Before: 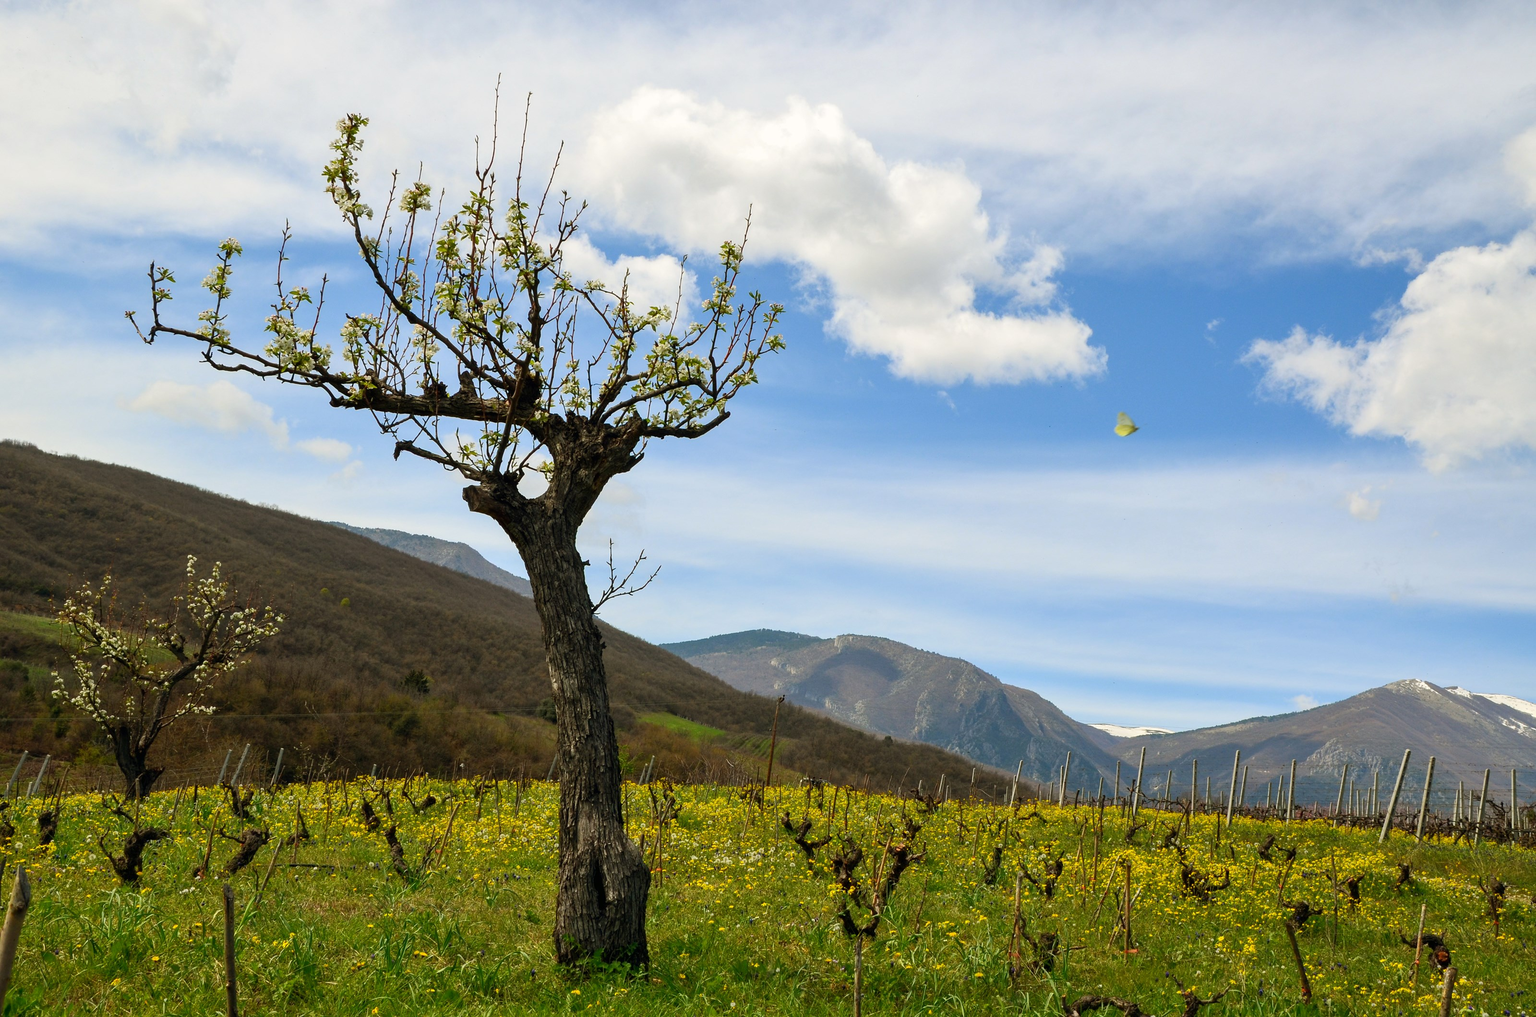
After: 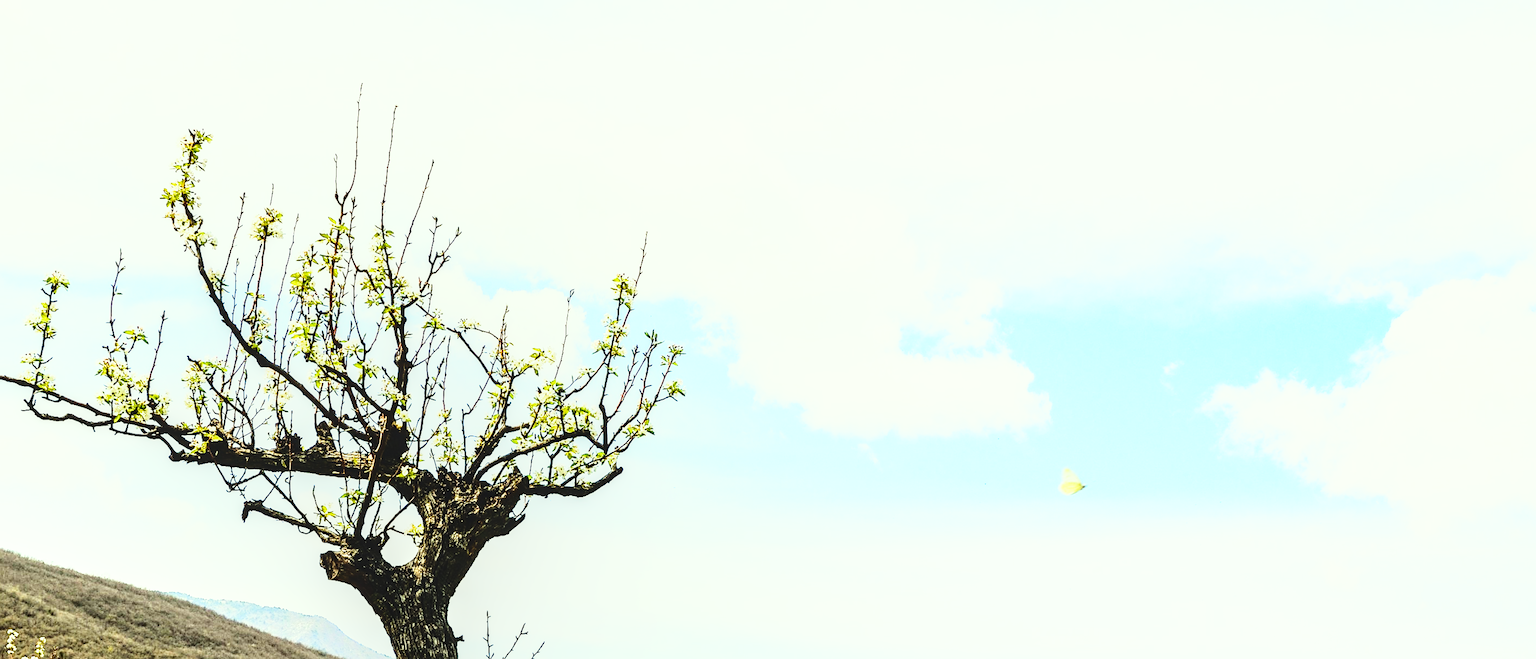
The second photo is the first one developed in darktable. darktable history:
sharpen: on, module defaults
exposure: black level correction -0.002, exposure 0.54 EV, compensate highlight preservation false
color correction: highlights a* -4.73, highlights b* 5.06, saturation 0.97
tone curve: curves: ch0 [(0, 0) (0.195, 0.109) (0.751, 0.848) (1, 1)], color space Lab, linked channels, preserve colors none
base curve: curves: ch0 [(0, 0) (0.028, 0.03) (0.105, 0.232) (0.387, 0.748) (0.754, 0.968) (1, 1)], fusion 1, exposure shift 0.576, preserve colors none
contrast brightness saturation: contrast 0.28
local contrast: on, module defaults
crop and rotate: left 11.812%, bottom 42.776%
